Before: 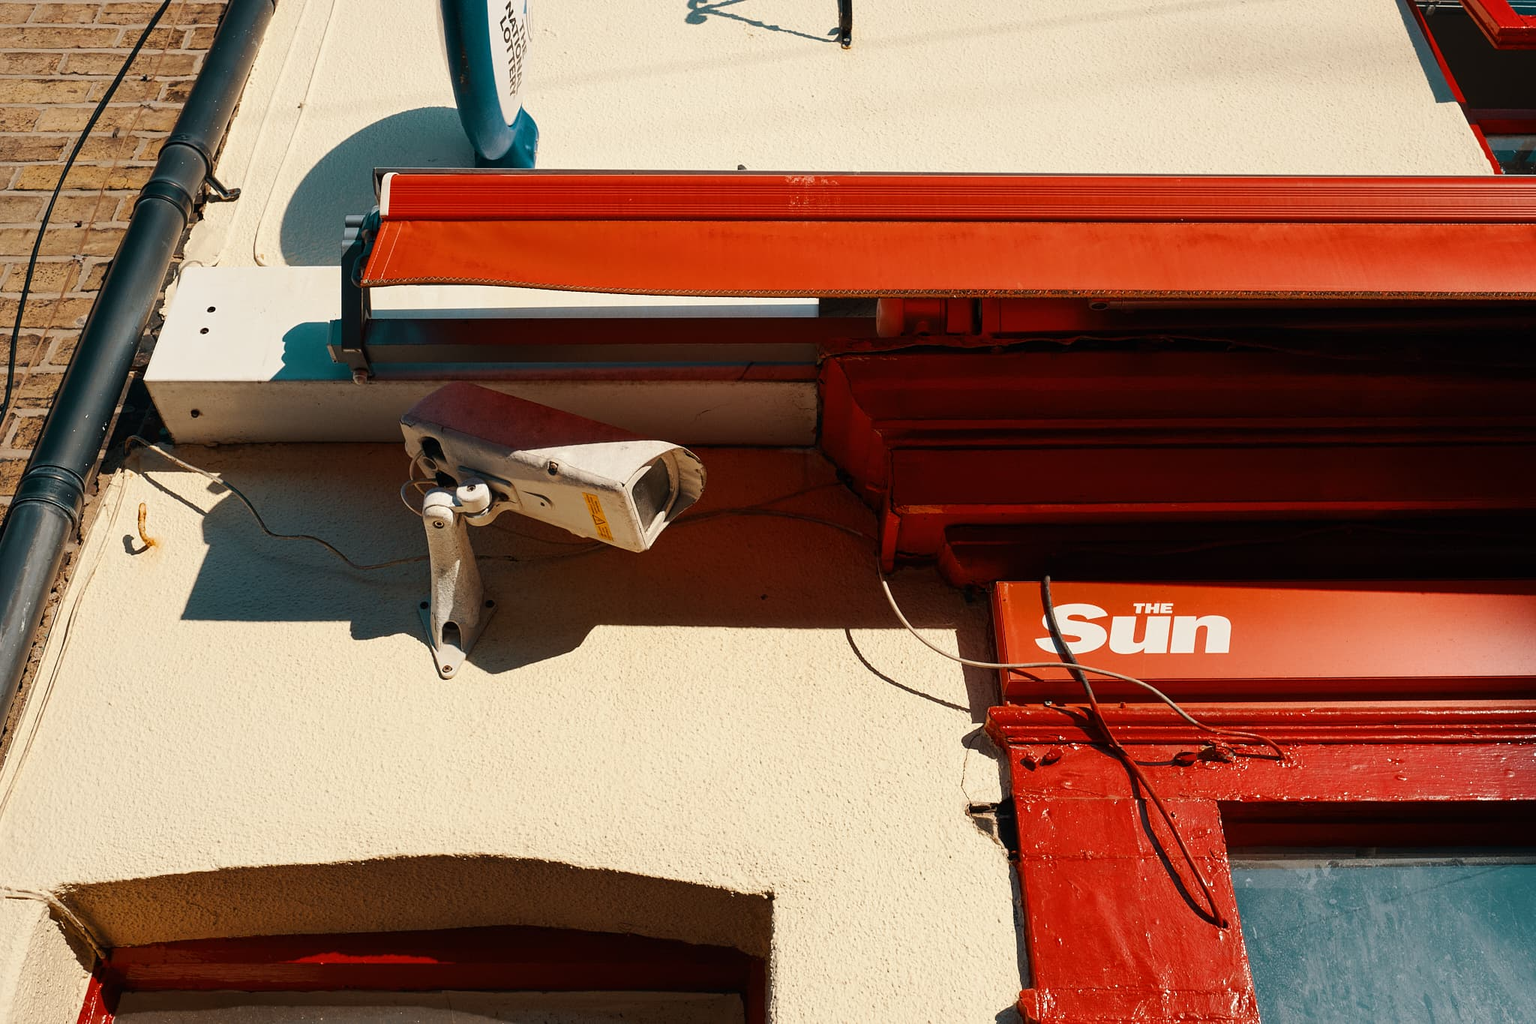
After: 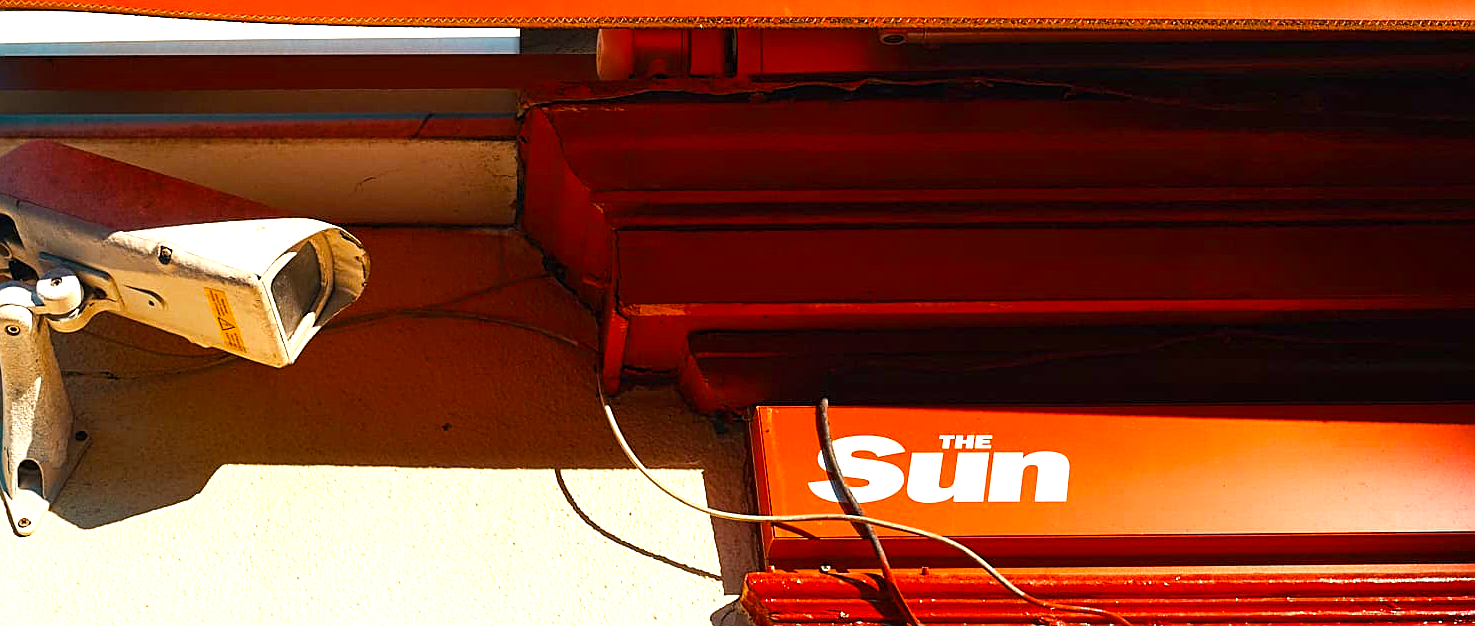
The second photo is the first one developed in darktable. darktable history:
exposure: black level correction 0, exposure 0.7 EV, compensate exposure bias true, compensate highlight preservation false
crop and rotate: left 27.938%, top 27.046%, bottom 27.046%
color balance rgb: perceptual saturation grading › global saturation 30%, global vibrance 20%
sharpen: on, module defaults
